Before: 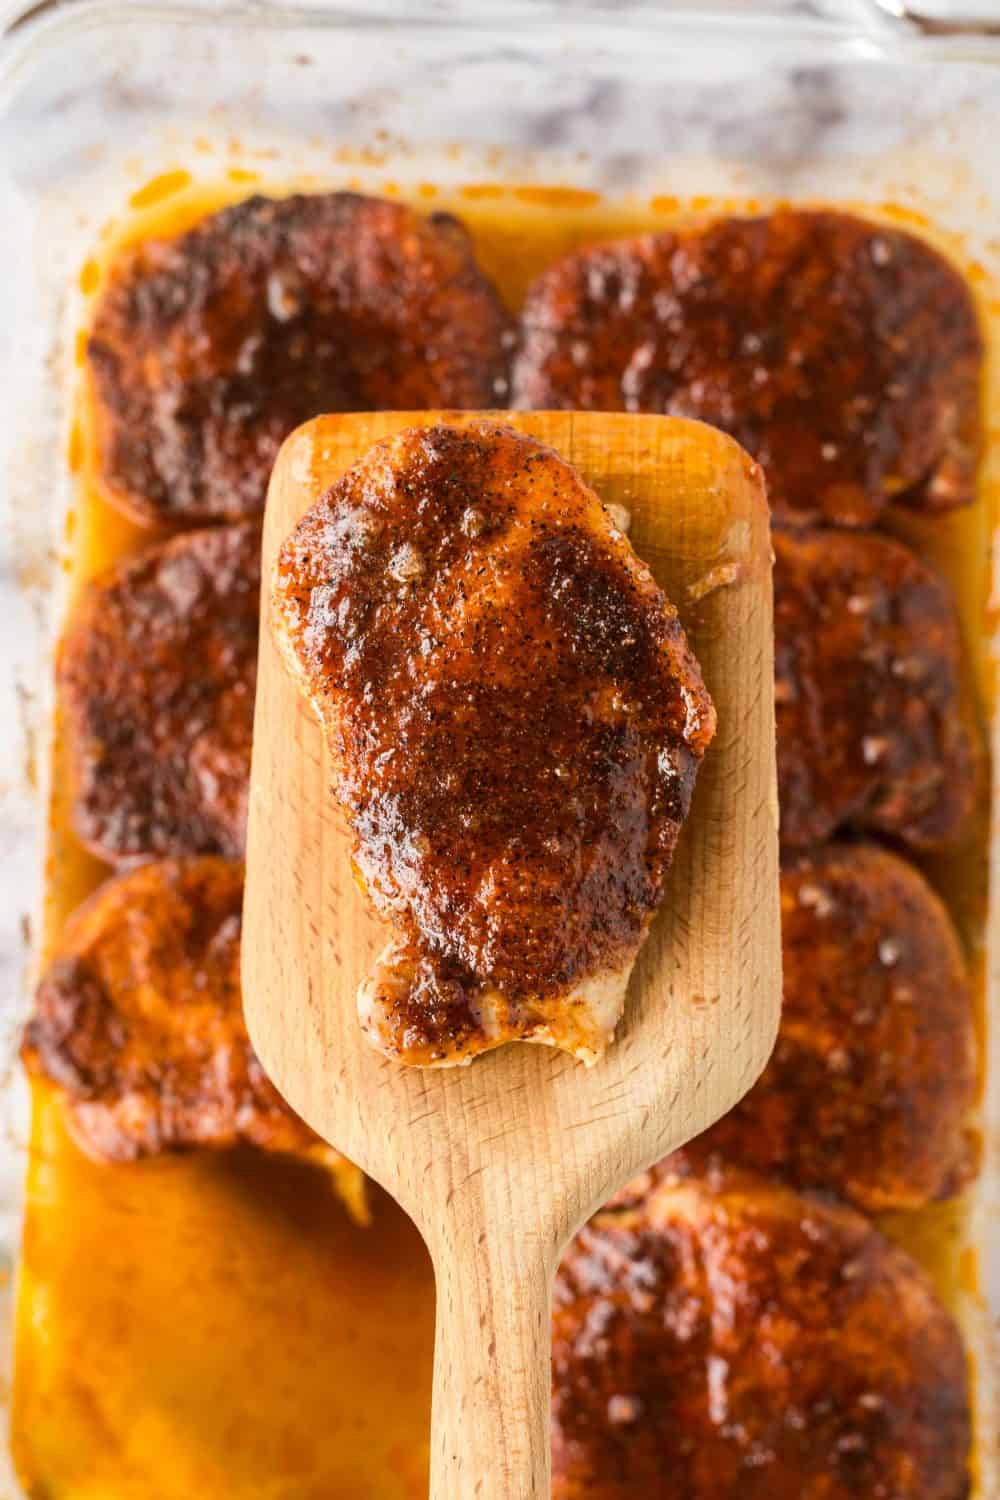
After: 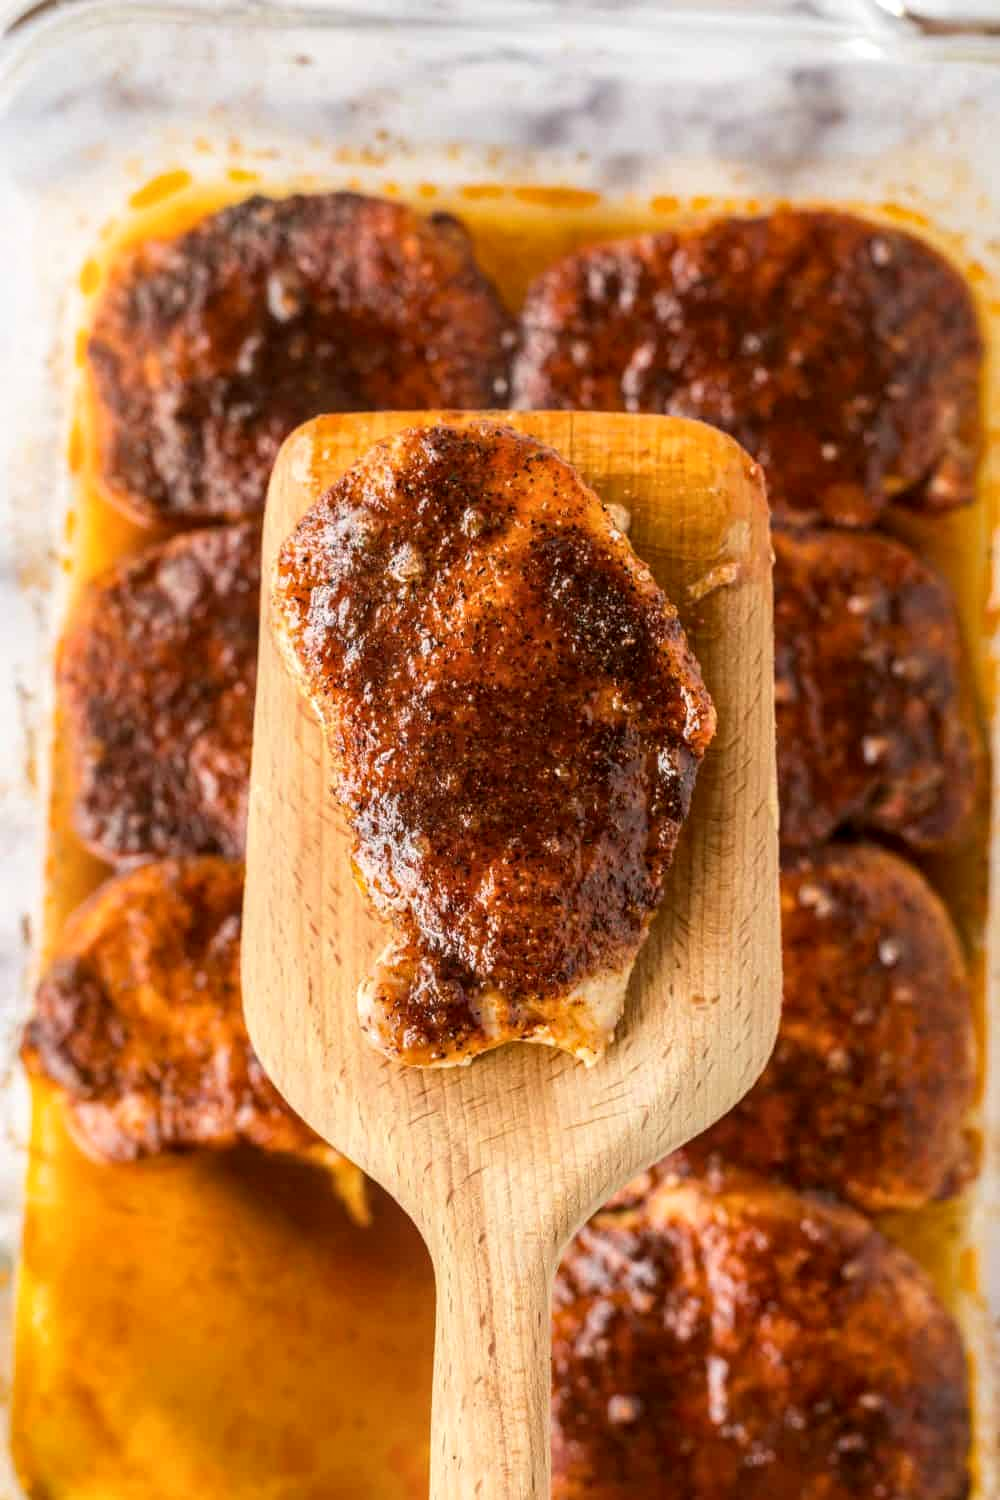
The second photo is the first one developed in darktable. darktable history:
local contrast: on, module defaults
bloom: size 15%, threshold 97%, strength 7%
exposure: black level correction 0.001, compensate highlight preservation false
white balance: emerald 1
